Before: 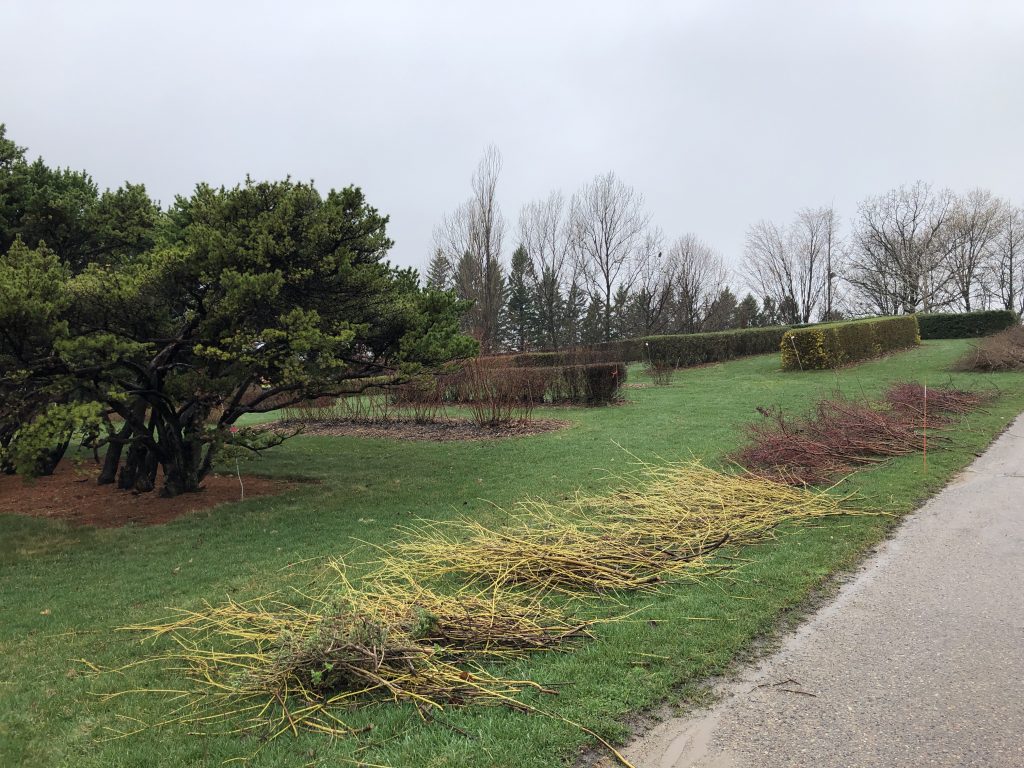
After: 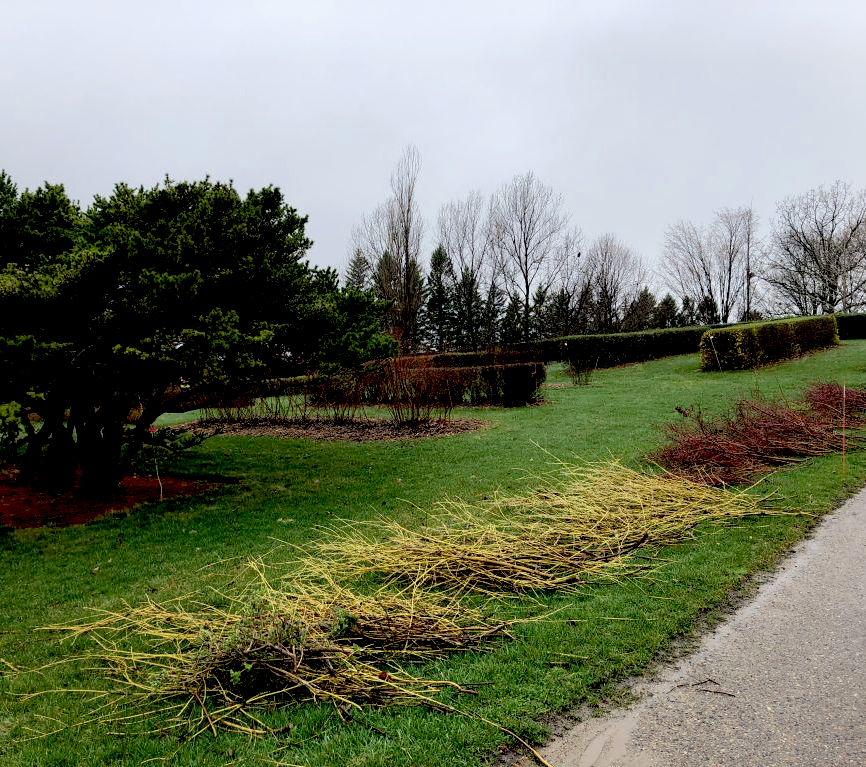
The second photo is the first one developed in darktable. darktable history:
exposure: black level correction 0.055, exposure -0.035 EV, compensate highlight preservation false
crop: left 7.984%, right 7.445%
